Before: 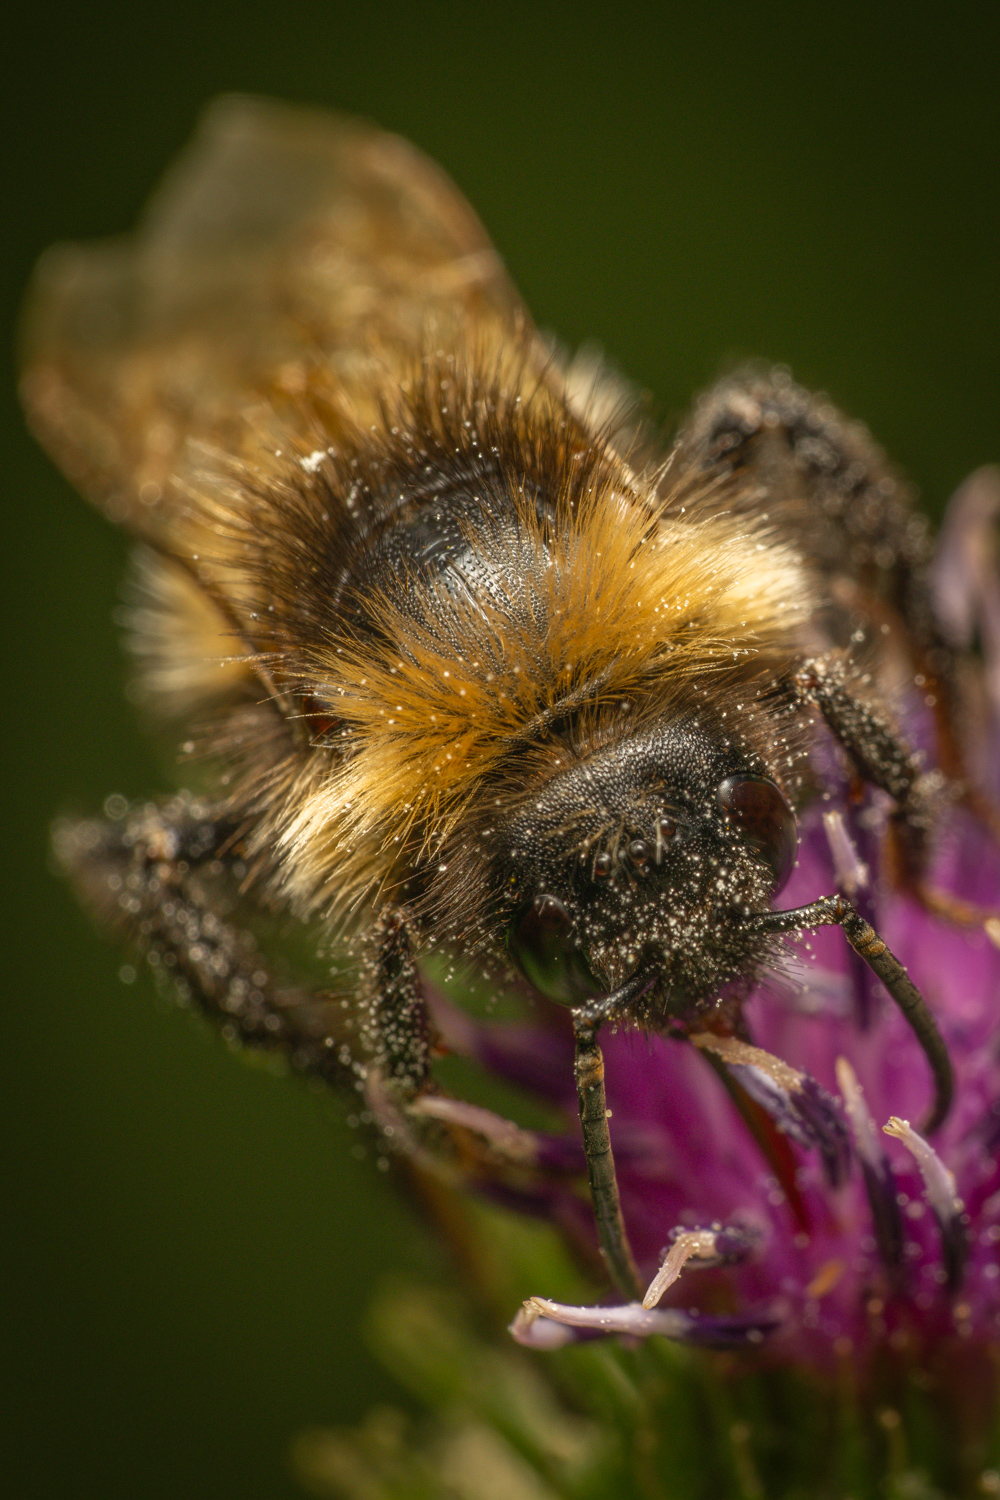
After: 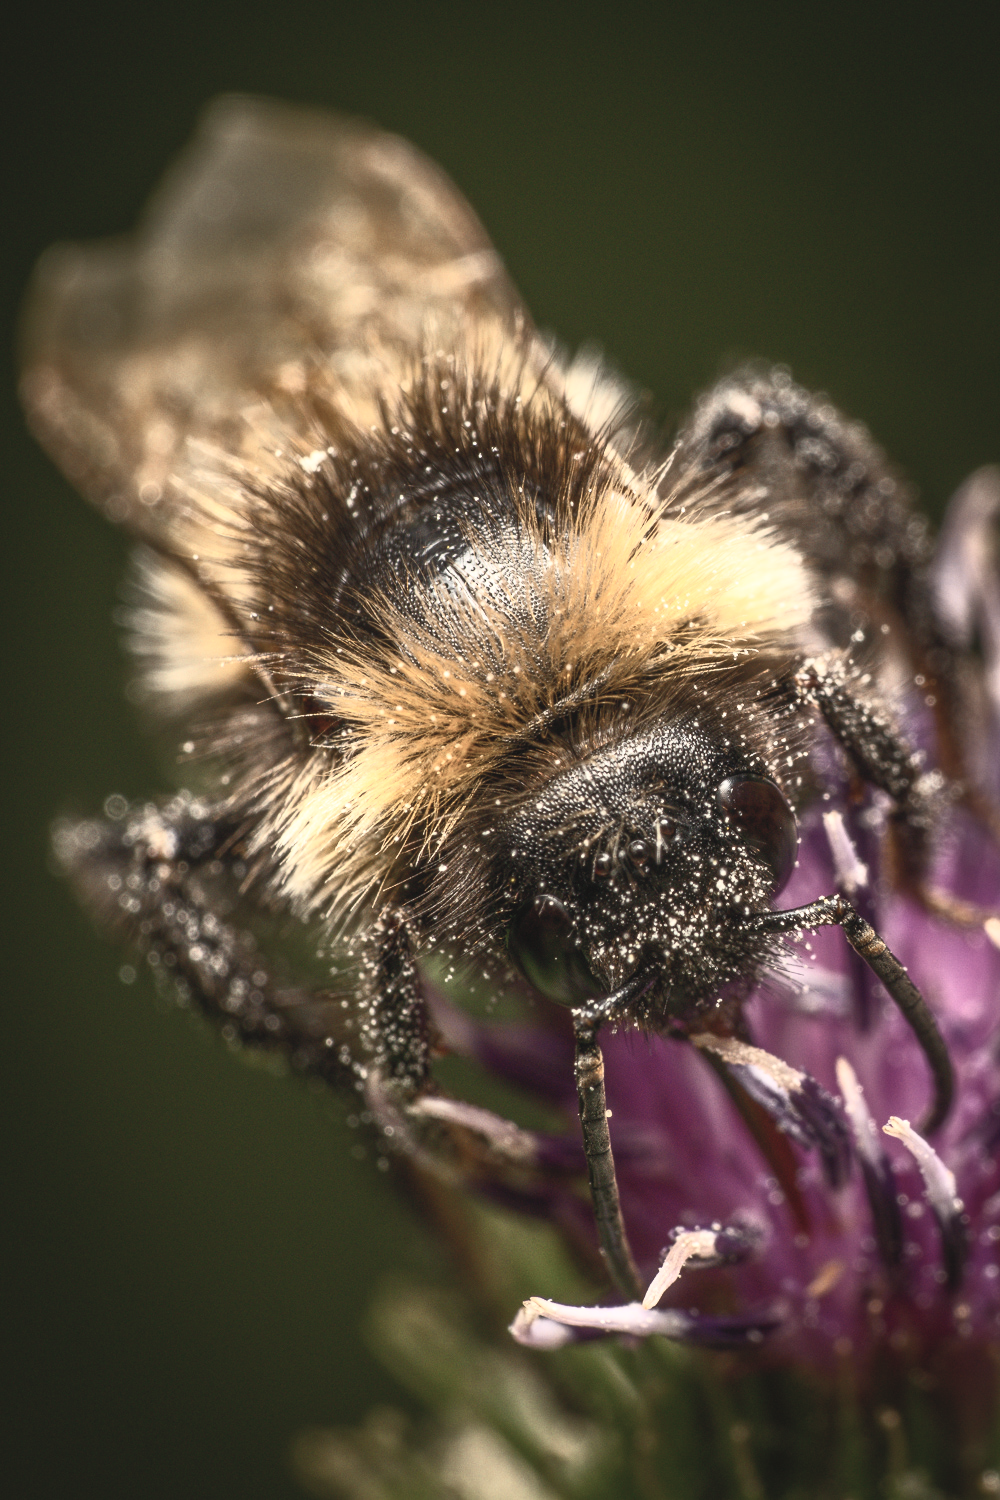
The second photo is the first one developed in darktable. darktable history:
color balance: gamma [0.9, 0.988, 0.975, 1.025], gain [1.05, 1, 1, 1]
contrast brightness saturation: contrast 0.57, brightness 0.57, saturation -0.34
